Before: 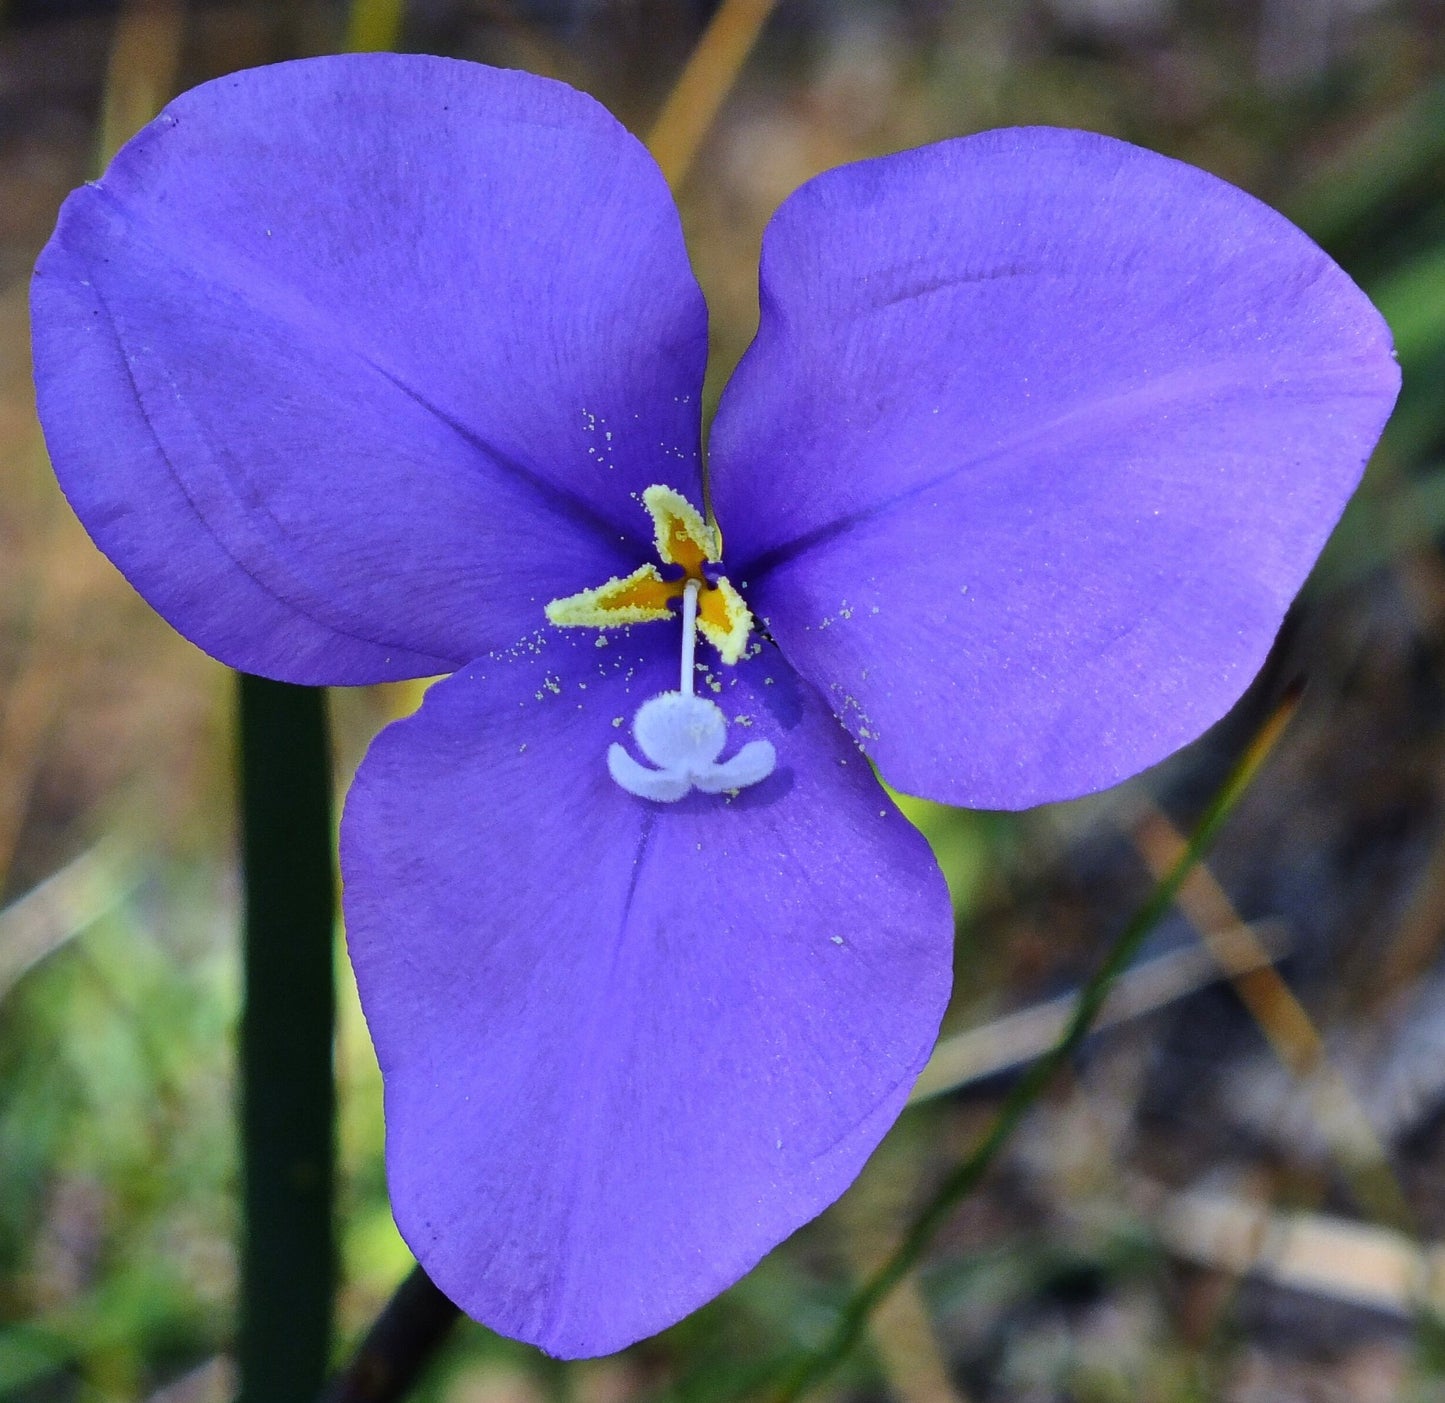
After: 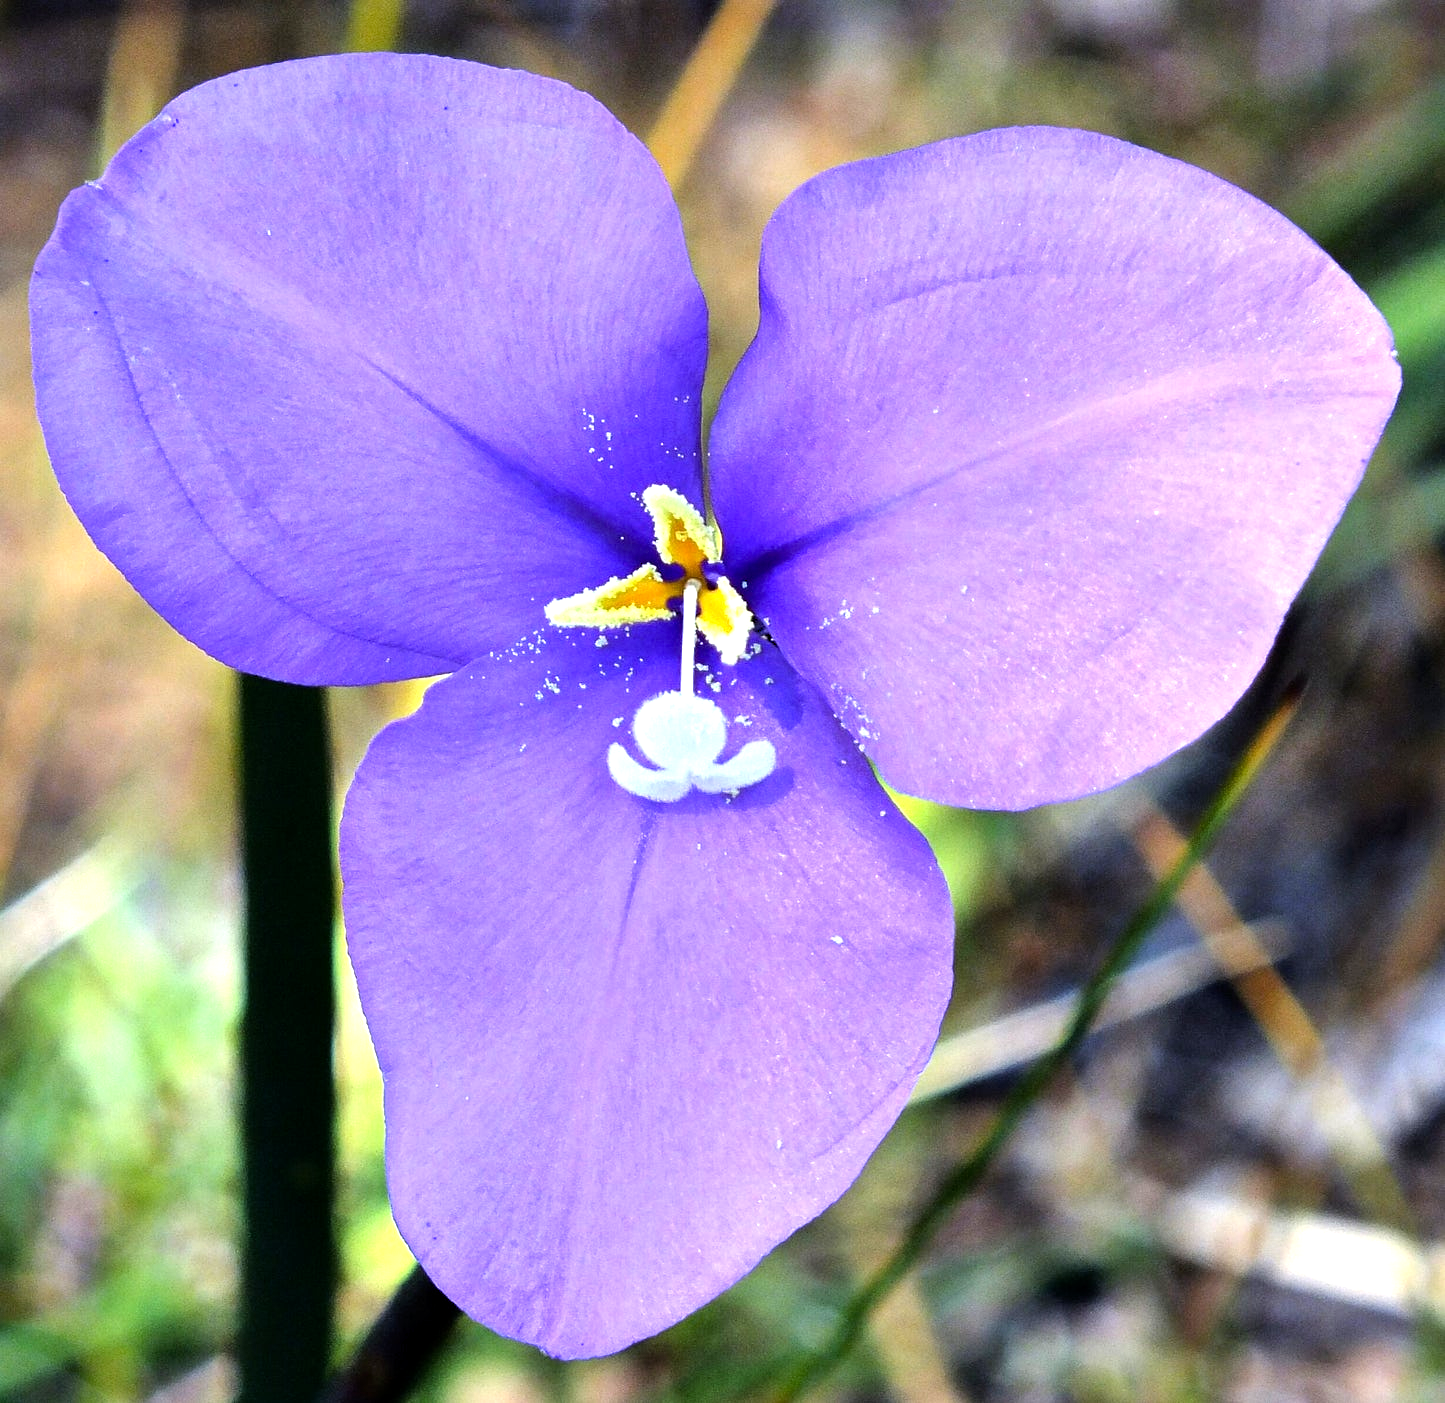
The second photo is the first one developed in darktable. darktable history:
tone equalizer: -8 EV -1.06 EV, -7 EV -1.01 EV, -6 EV -0.835 EV, -5 EV -0.562 EV, -3 EV 0.572 EV, -2 EV 0.867 EV, -1 EV 0.988 EV, +0 EV 1.08 EV
exposure: black level correction 0.003, exposure 0.386 EV, compensate exposure bias true, compensate highlight preservation false
